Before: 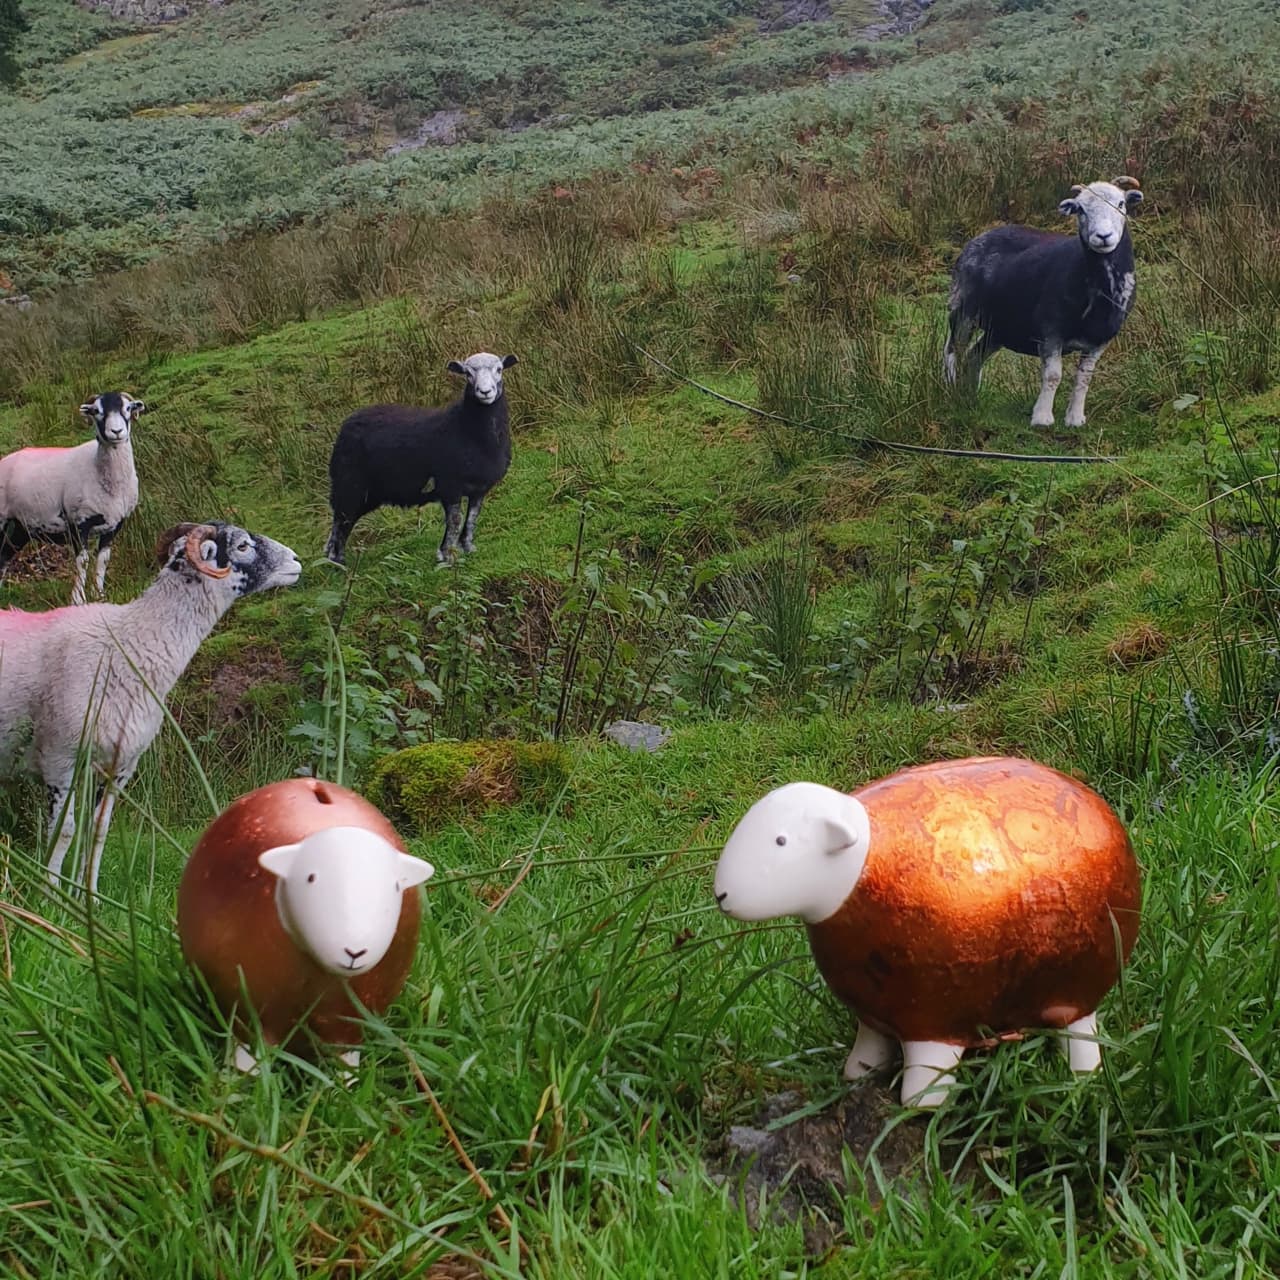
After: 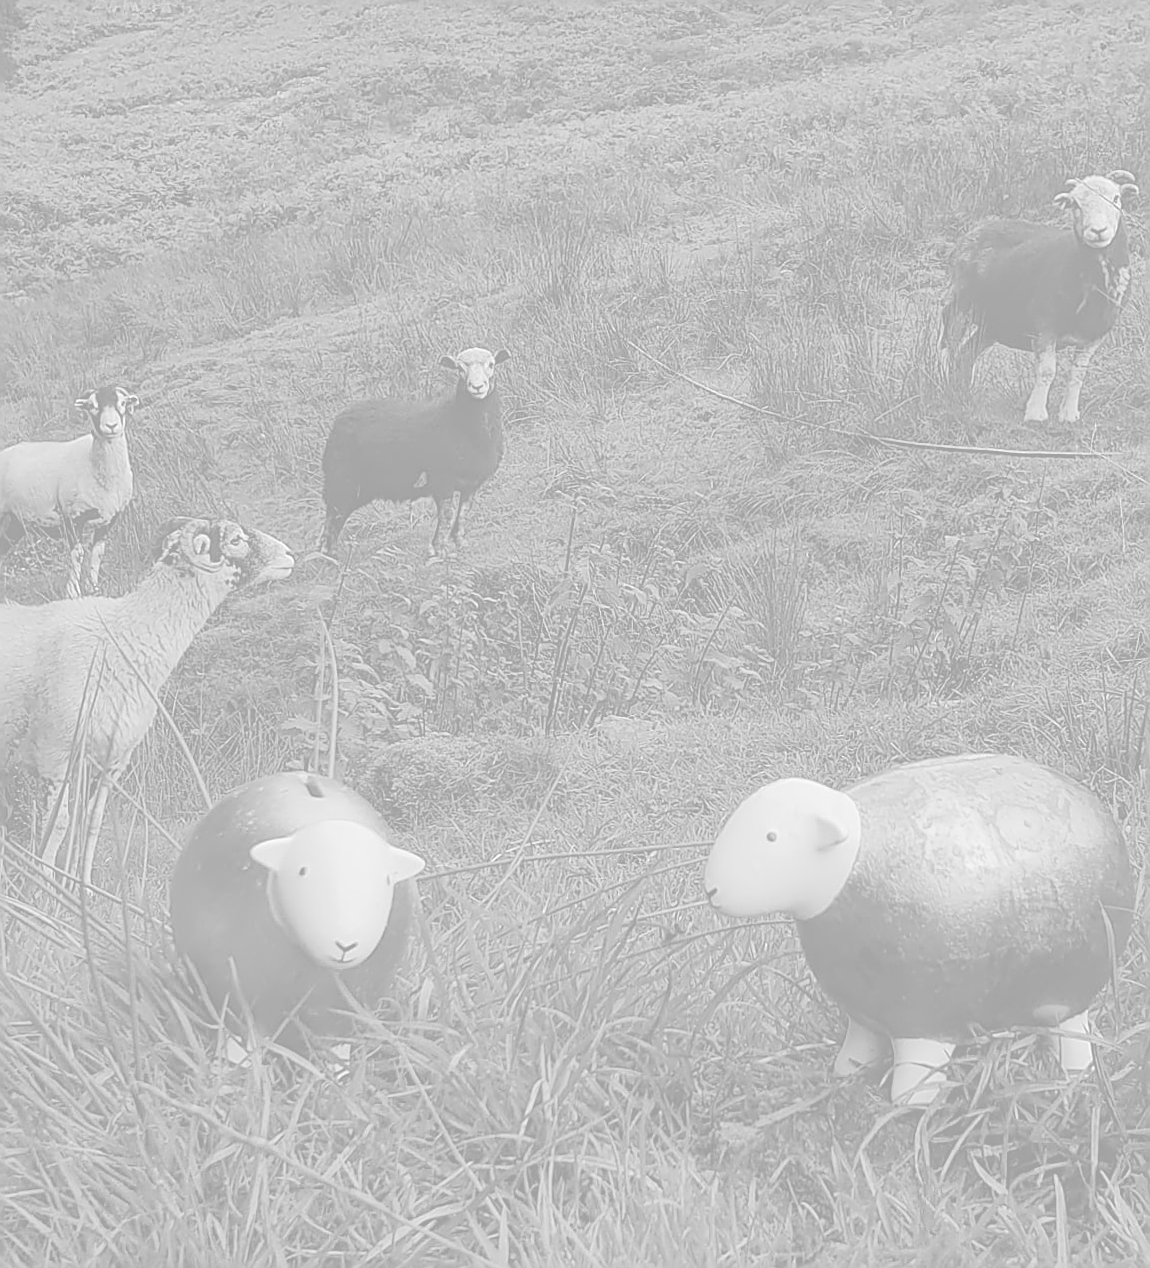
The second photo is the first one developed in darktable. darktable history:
monochrome: a 32, b 64, size 2.3
sharpen: radius 1.685, amount 1.294
crop: right 9.509%, bottom 0.031%
colorize: hue 331.2°, saturation 75%, source mix 30.28%, lightness 70.52%, version 1
color correction: highlights a* -4.98, highlights b* -3.76, shadows a* 3.83, shadows b* 4.08
local contrast: mode bilateral grid, contrast 20, coarseness 50, detail 120%, midtone range 0.2
rotate and perspective: rotation 0.192°, lens shift (horizontal) -0.015, crop left 0.005, crop right 0.996, crop top 0.006, crop bottom 0.99
